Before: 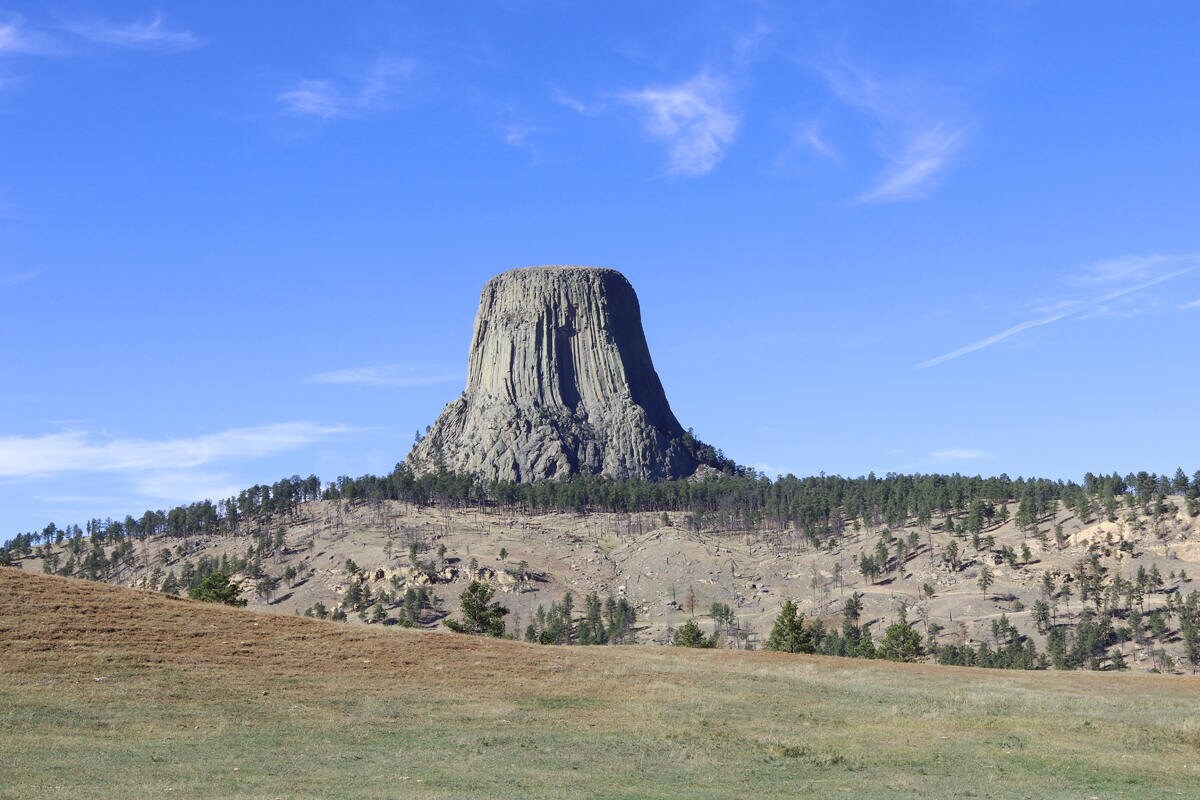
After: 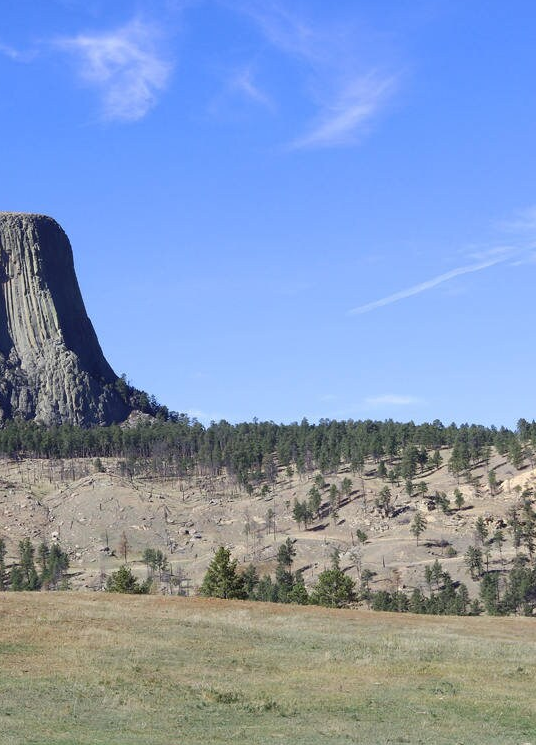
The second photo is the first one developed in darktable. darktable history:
crop: left 47.299%, top 6.866%, right 8.028%
